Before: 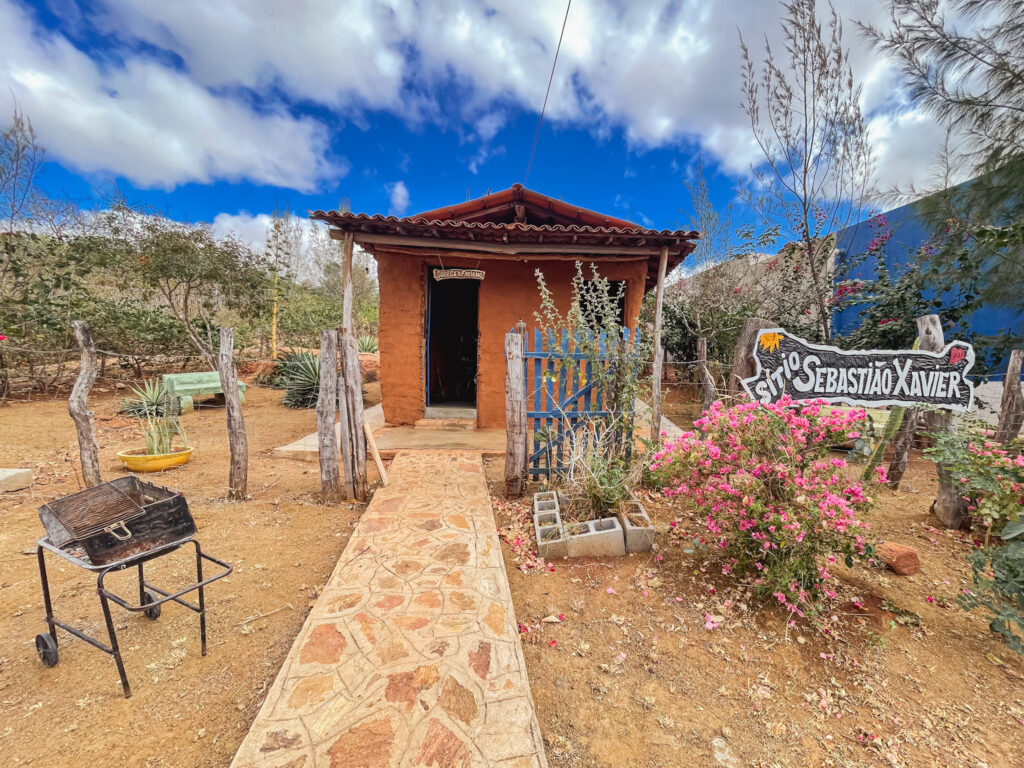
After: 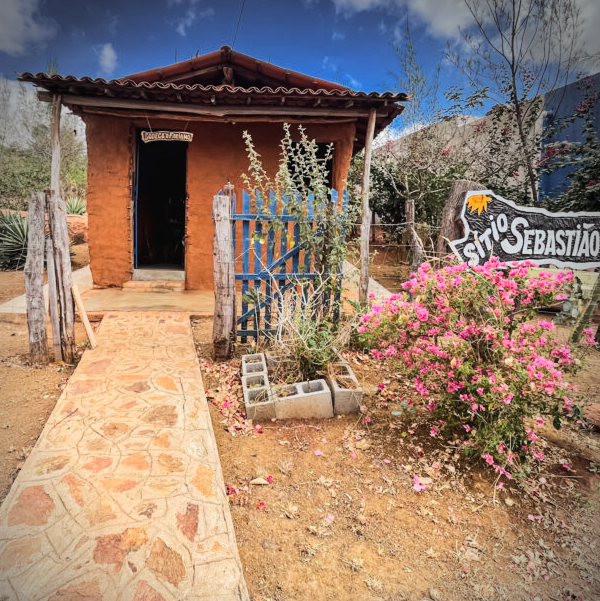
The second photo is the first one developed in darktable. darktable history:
vignetting: brightness -0.702, center (-0.036, 0.152)
tone curve: curves: ch0 [(0, 0) (0.126, 0.086) (0.338, 0.307) (0.494, 0.531) (0.703, 0.762) (1, 1)]; ch1 [(0, 0) (0.346, 0.324) (0.45, 0.426) (0.5, 0.5) (0.522, 0.517) (0.55, 0.578) (1, 1)]; ch2 [(0, 0) (0.44, 0.424) (0.501, 0.499) (0.554, 0.554) (0.622, 0.667) (0.707, 0.746) (1, 1)], color space Lab, linked channels, preserve colors none
crop and rotate: left 28.549%, top 17.992%, right 12.791%, bottom 3.705%
